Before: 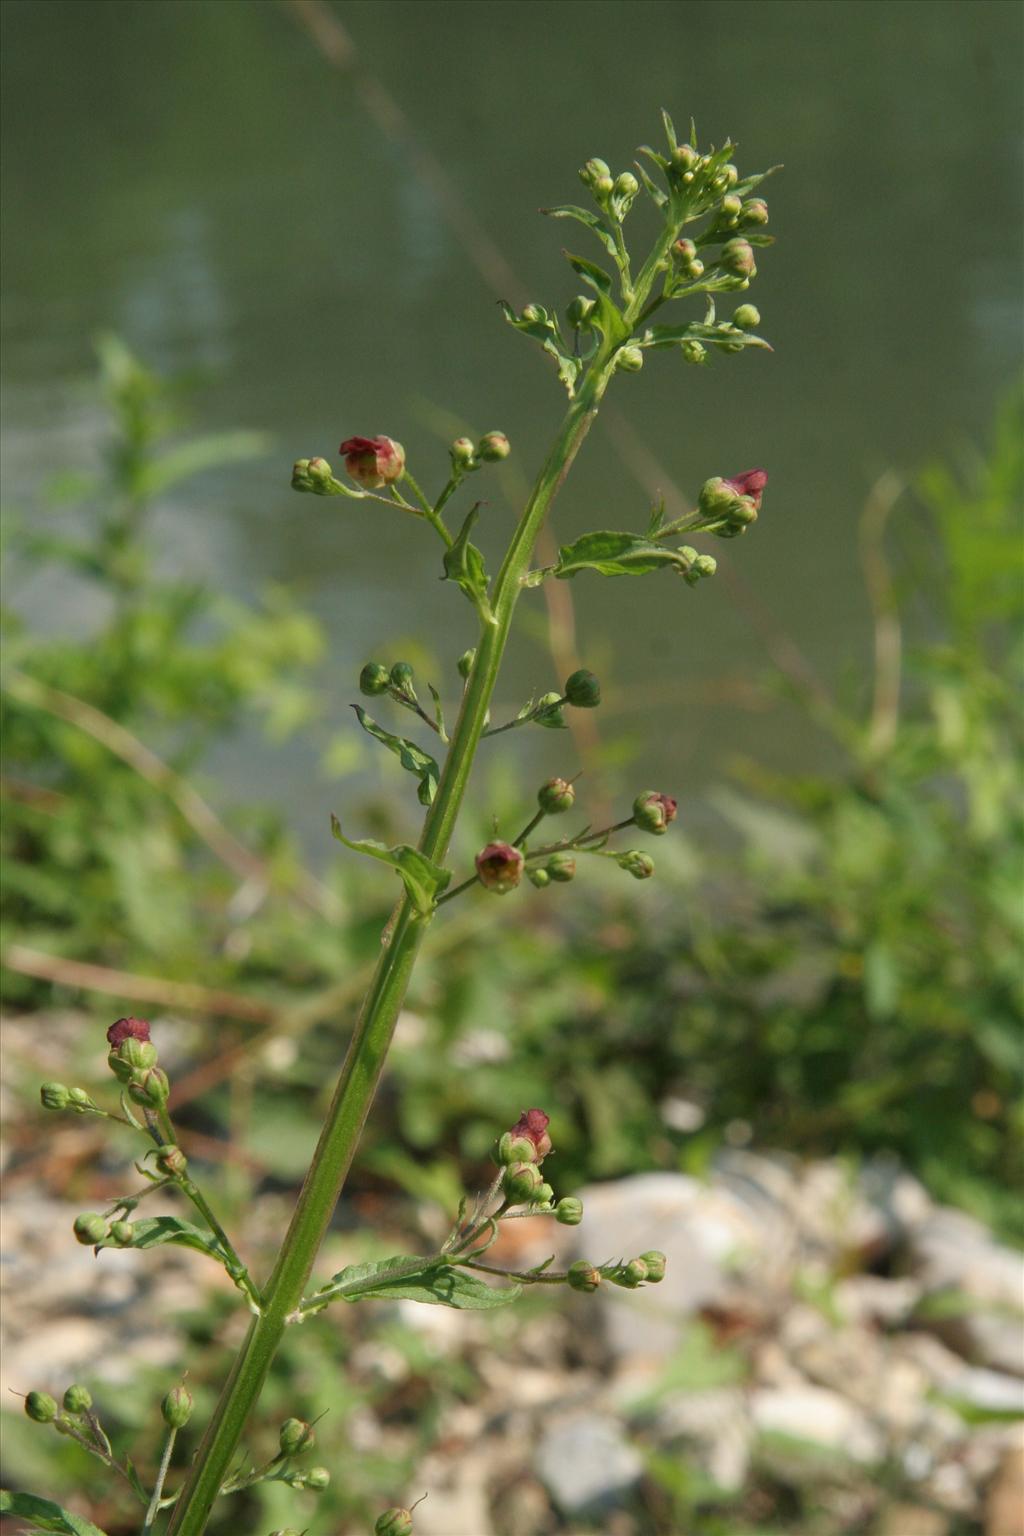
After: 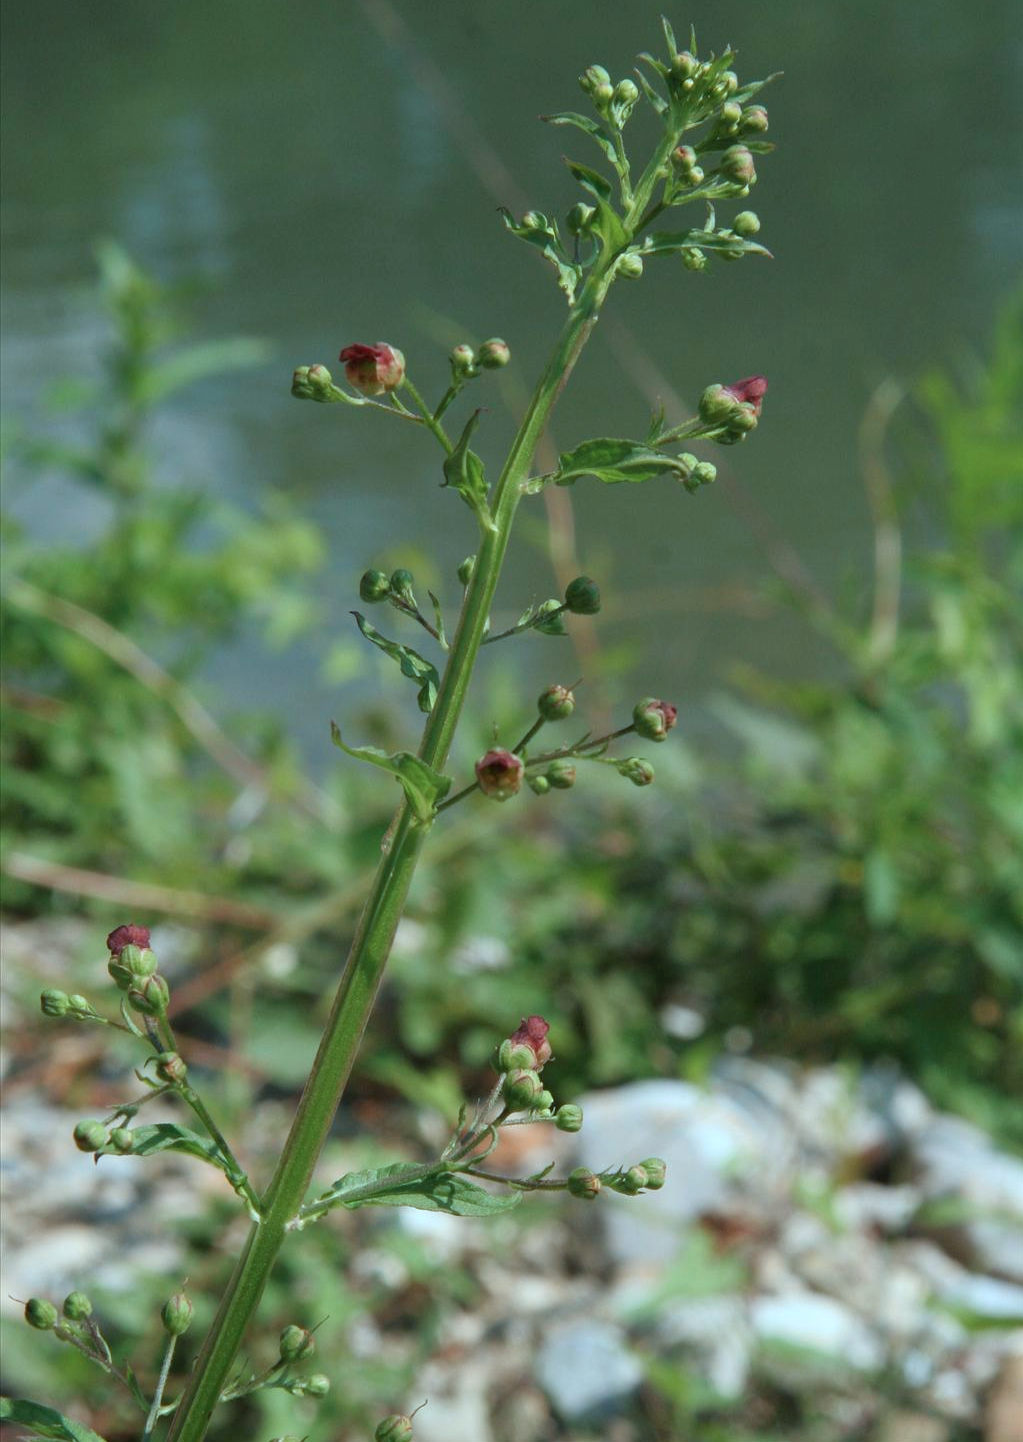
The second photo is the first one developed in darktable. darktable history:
color correction: highlights a* -10.41, highlights b* -18.91
crop and rotate: top 6.062%
